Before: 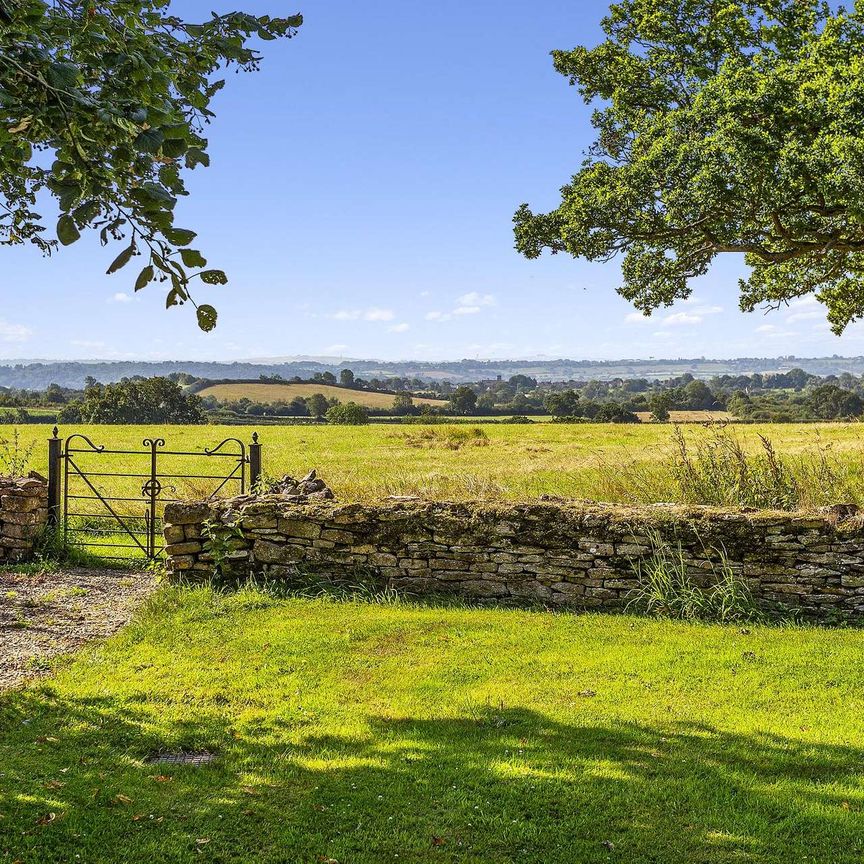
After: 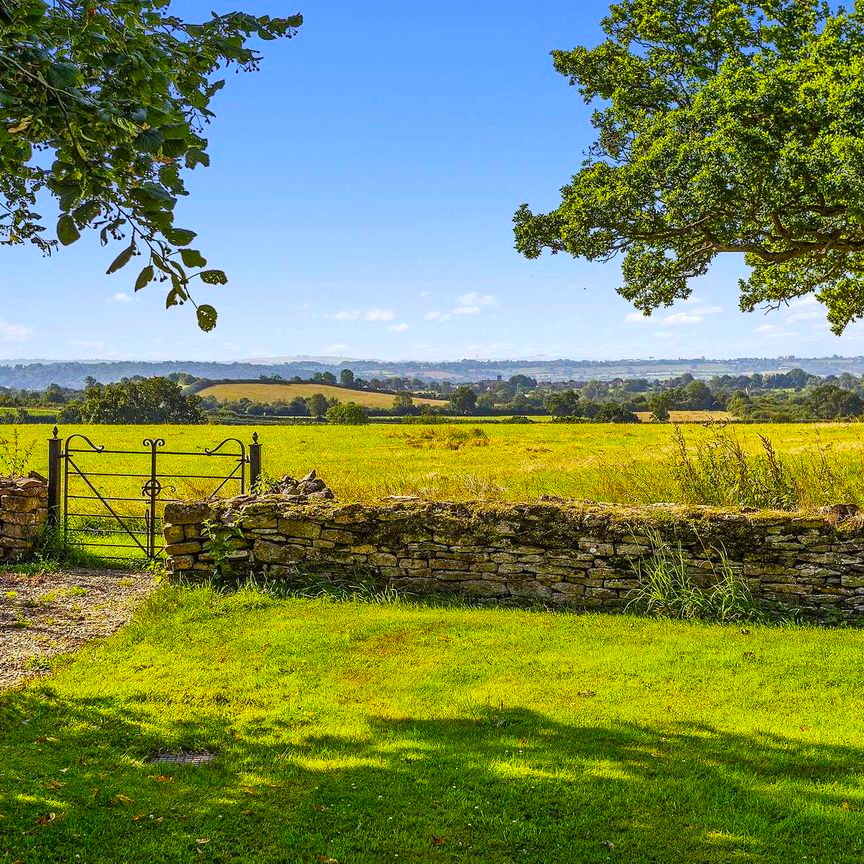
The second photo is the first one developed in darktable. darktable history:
contrast brightness saturation: saturation 0.18
color balance rgb: perceptual saturation grading › global saturation 20%, global vibrance 20%
